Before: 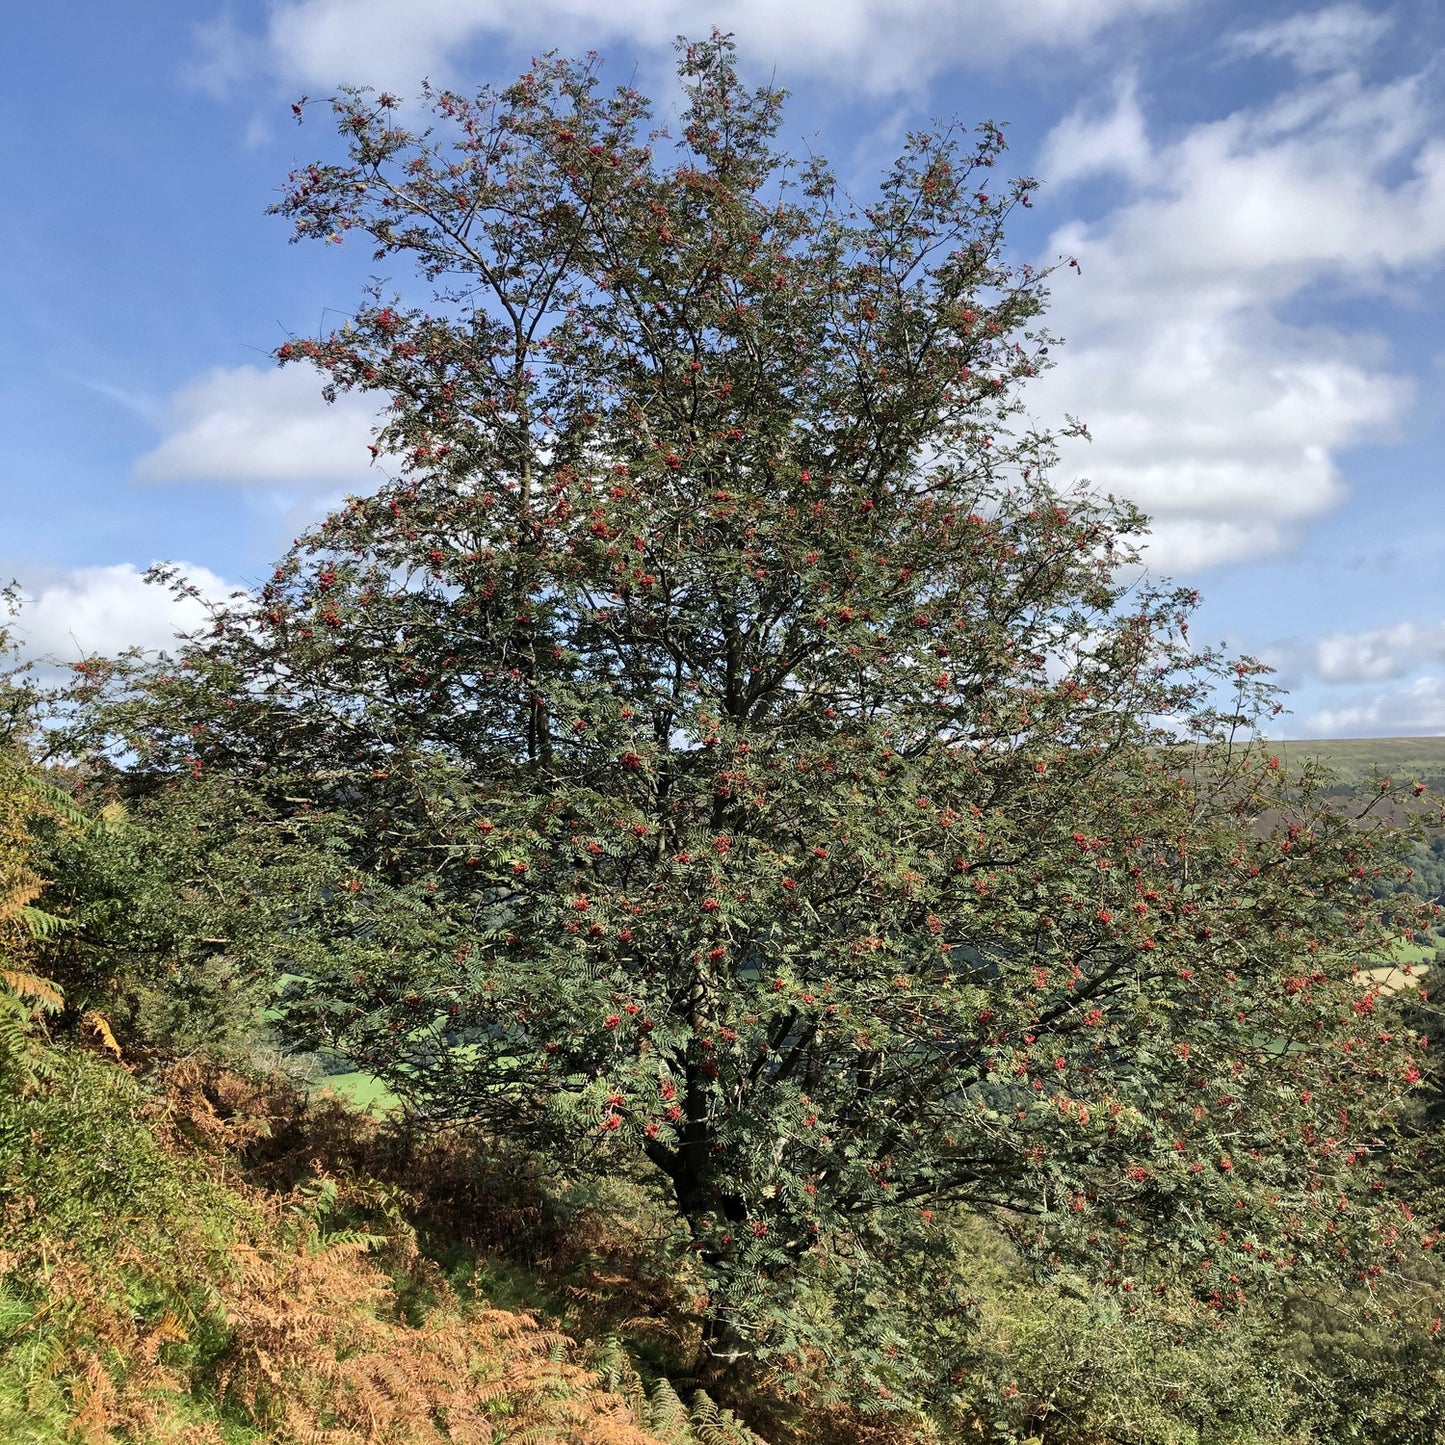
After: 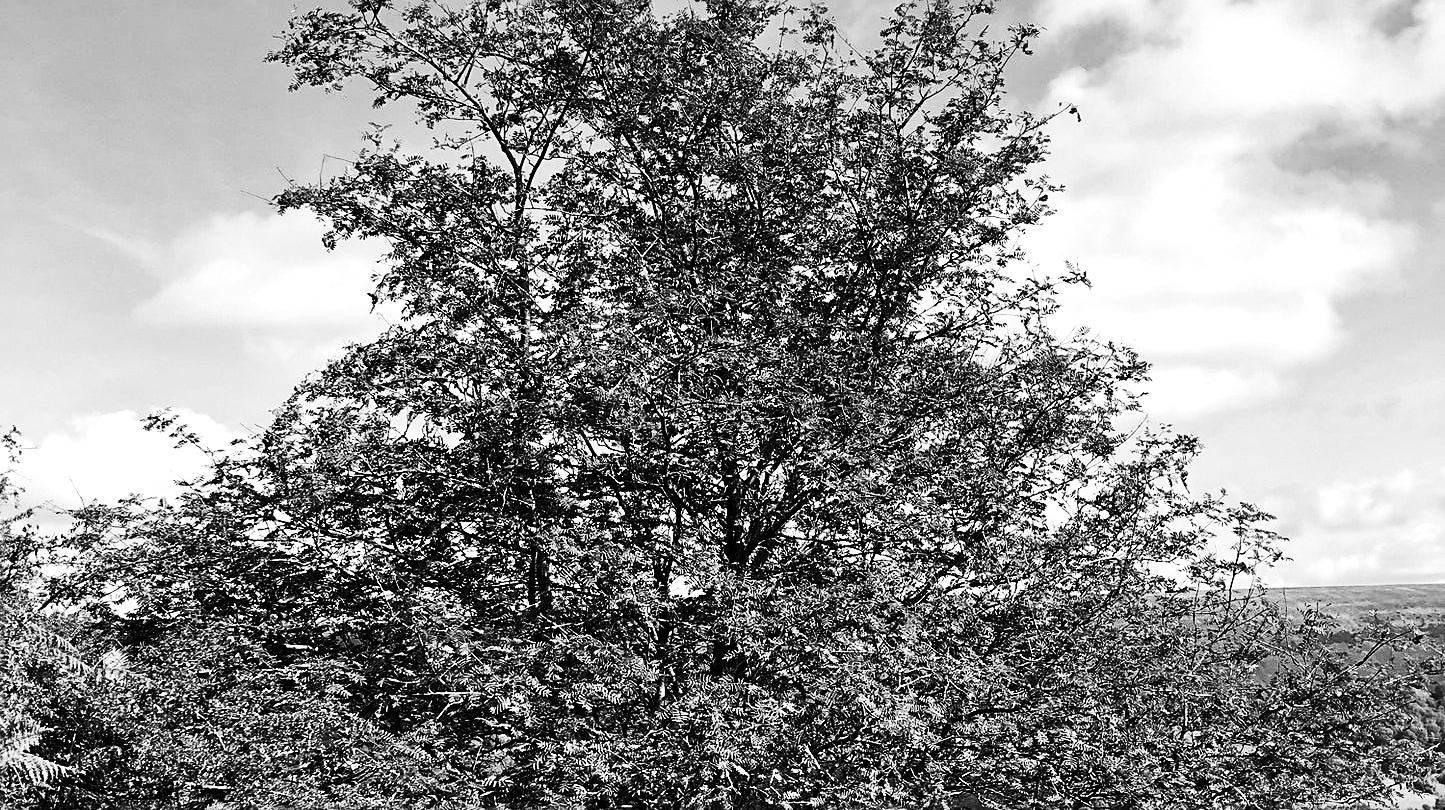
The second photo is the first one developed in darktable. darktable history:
color zones: curves: ch1 [(0, -0.014) (0.143, -0.013) (0.286, -0.013) (0.429, -0.016) (0.571, -0.019) (0.714, -0.015) (0.857, 0.002) (1, -0.014)]
crop and rotate: top 10.605%, bottom 33.274%
contrast brightness saturation: contrast 0.28
white balance: red 0.986, blue 1.01
sharpen: on, module defaults
contrast equalizer: octaves 7, y [[0.6 ×6], [0.55 ×6], [0 ×6], [0 ×6], [0 ×6]], mix 0.15
tone equalizer: -8 EV -0.417 EV, -7 EV -0.389 EV, -6 EV -0.333 EV, -5 EV -0.222 EV, -3 EV 0.222 EV, -2 EV 0.333 EV, -1 EV 0.389 EV, +0 EV 0.417 EV, edges refinement/feathering 500, mask exposure compensation -1.57 EV, preserve details no
